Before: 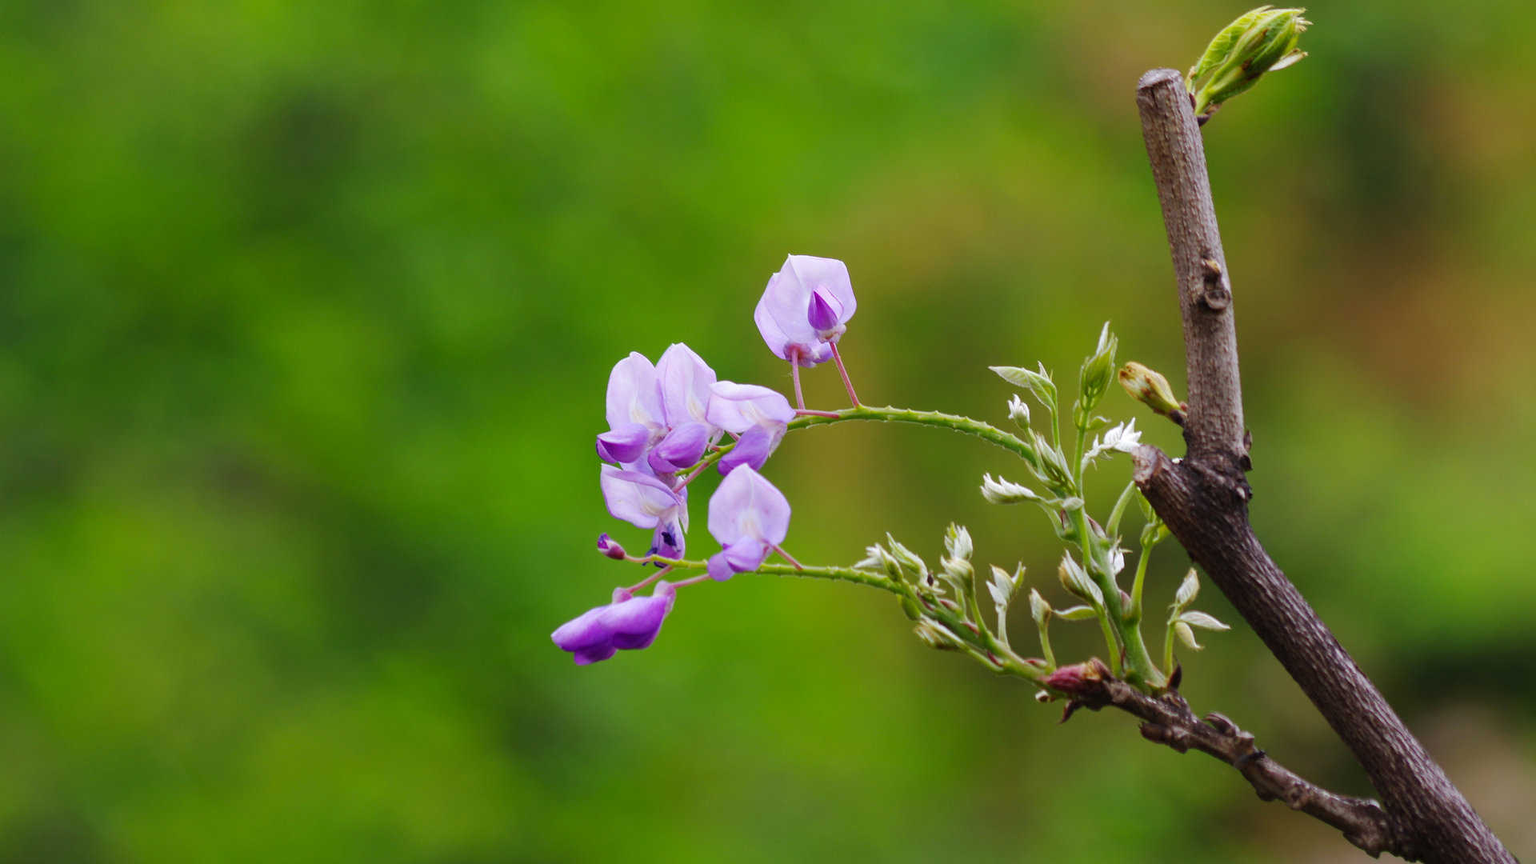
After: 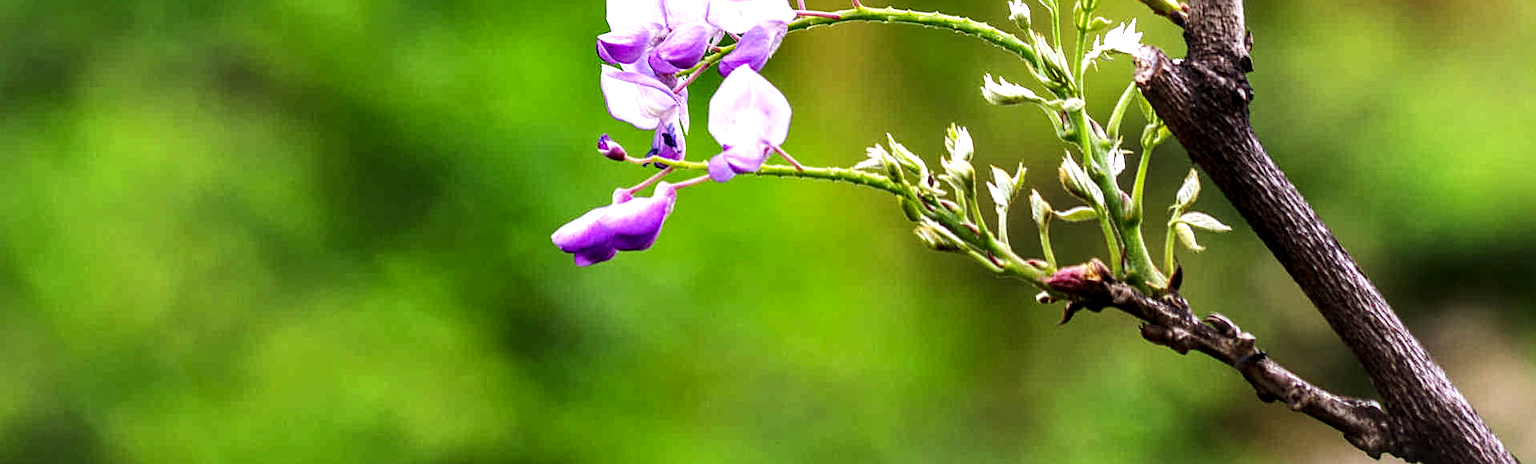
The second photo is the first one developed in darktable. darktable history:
crop and rotate: top 46.237%
tone equalizer: -8 EV -0.75 EV, -7 EV -0.7 EV, -6 EV -0.6 EV, -5 EV -0.4 EV, -3 EV 0.4 EV, -2 EV 0.6 EV, -1 EV 0.7 EV, +0 EV 0.75 EV, edges refinement/feathering 500, mask exposure compensation -1.57 EV, preserve details no
exposure: black level correction 0, exposure 0.5 EV, compensate exposure bias true, compensate highlight preservation false
sharpen: on, module defaults
local contrast: highlights 20%, detail 197%
shadows and highlights: shadows 37.27, highlights -28.18, soften with gaussian
contrast brightness saturation: contrast -0.28
